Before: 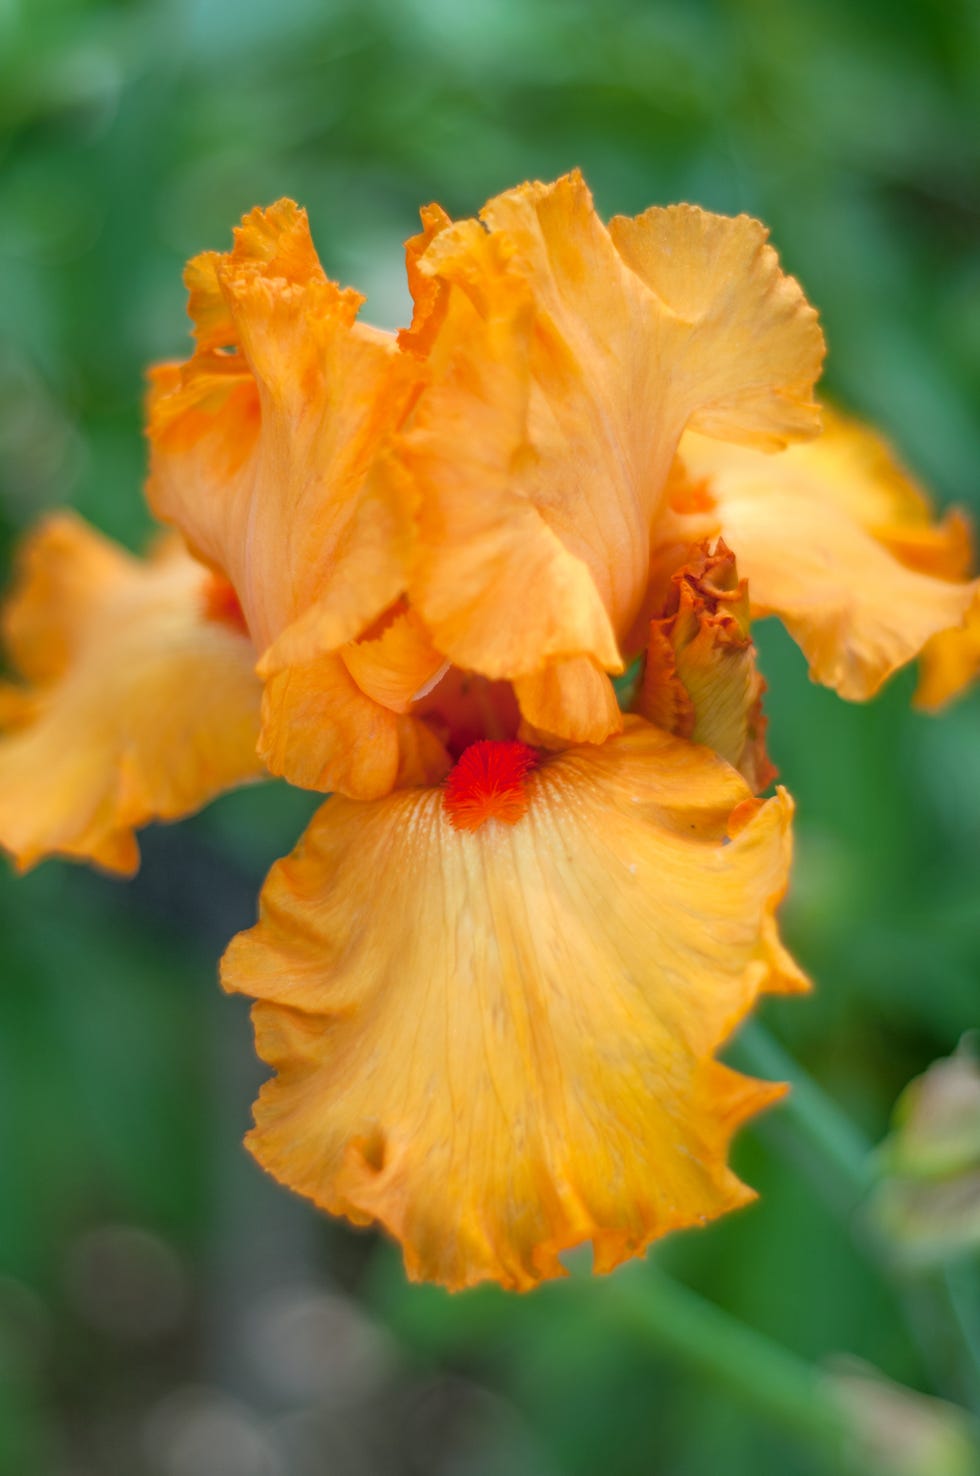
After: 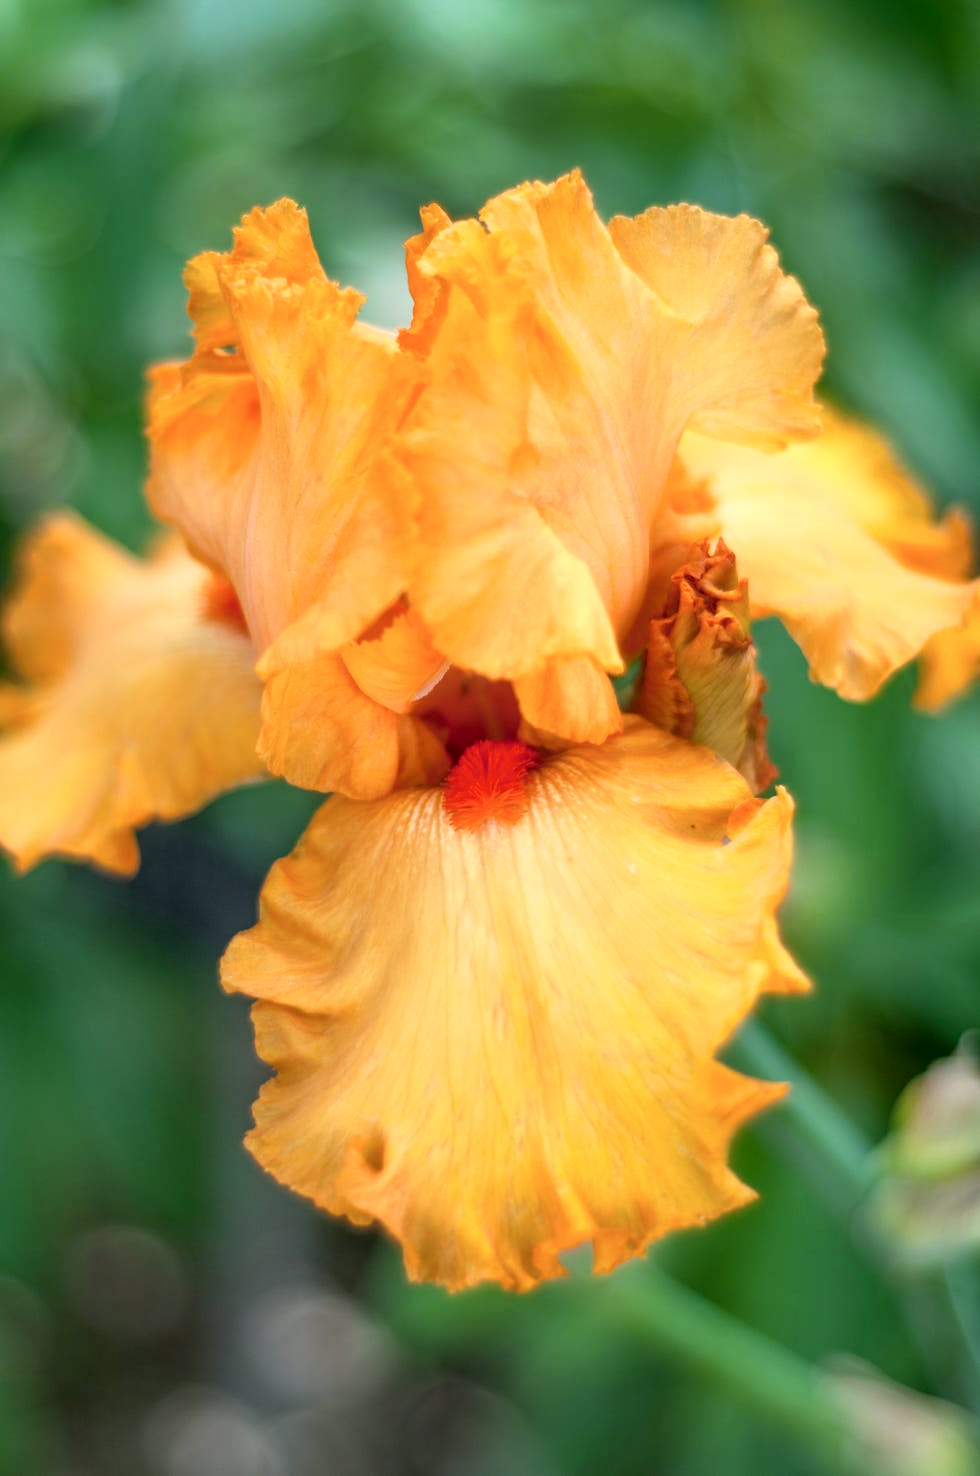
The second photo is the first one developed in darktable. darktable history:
tone curve: curves: ch0 [(0, 0) (0.003, 0.016) (0.011, 0.016) (0.025, 0.016) (0.044, 0.017) (0.069, 0.026) (0.1, 0.044) (0.136, 0.074) (0.177, 0.121) (0.224, 0.183) (0.277, 0.248) (0.335, 0.326) (0.399, 0.413) (0.468, 0.511) (0.543, 0.612) (0.623, 0.717) (0.709, 0.818) (0.801, 0.911) (0.898, 0.979) (1, 1)], color space Lab, independent channels, preserve colors none
